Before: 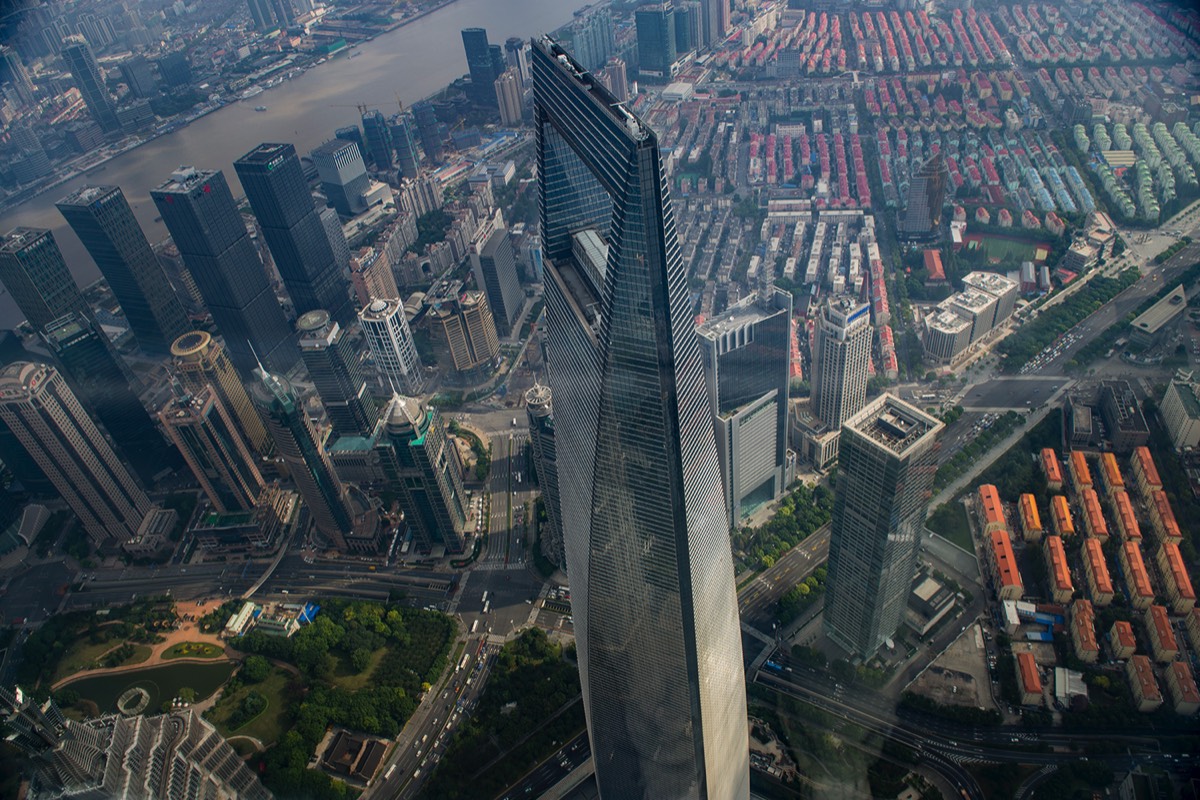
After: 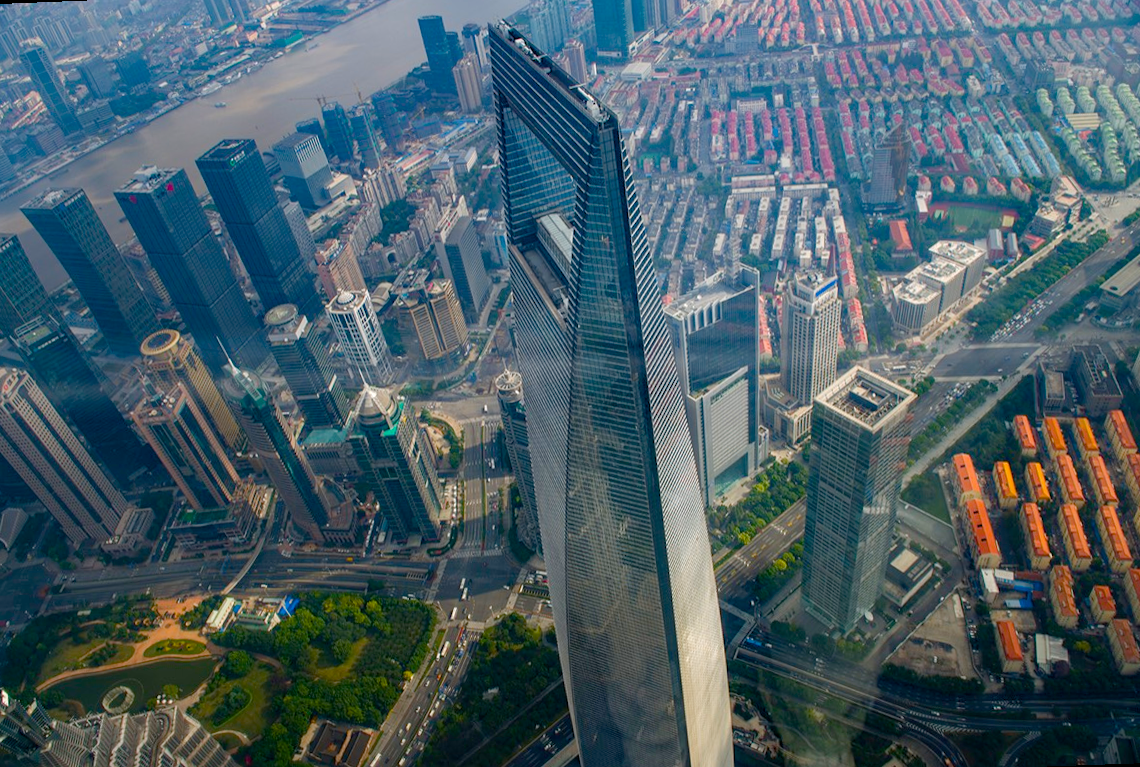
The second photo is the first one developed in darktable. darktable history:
rotate and perspective: rotation -2.12°, lens shift (vertical) 0.009, lens shift (horizontal) -0.008, automatic cropping original format, crop left 0.036, crop right 0.964, crop top 0.05, crop bottom 0.959
color balance rgb: perceptual saturation grading › global saturation 45%, perceptual saturation grading › highlights -25%, perceptual saturation grading › shadows 50%, perceptual brilliance grading › global brilliance 3%, global vibrance 3%
